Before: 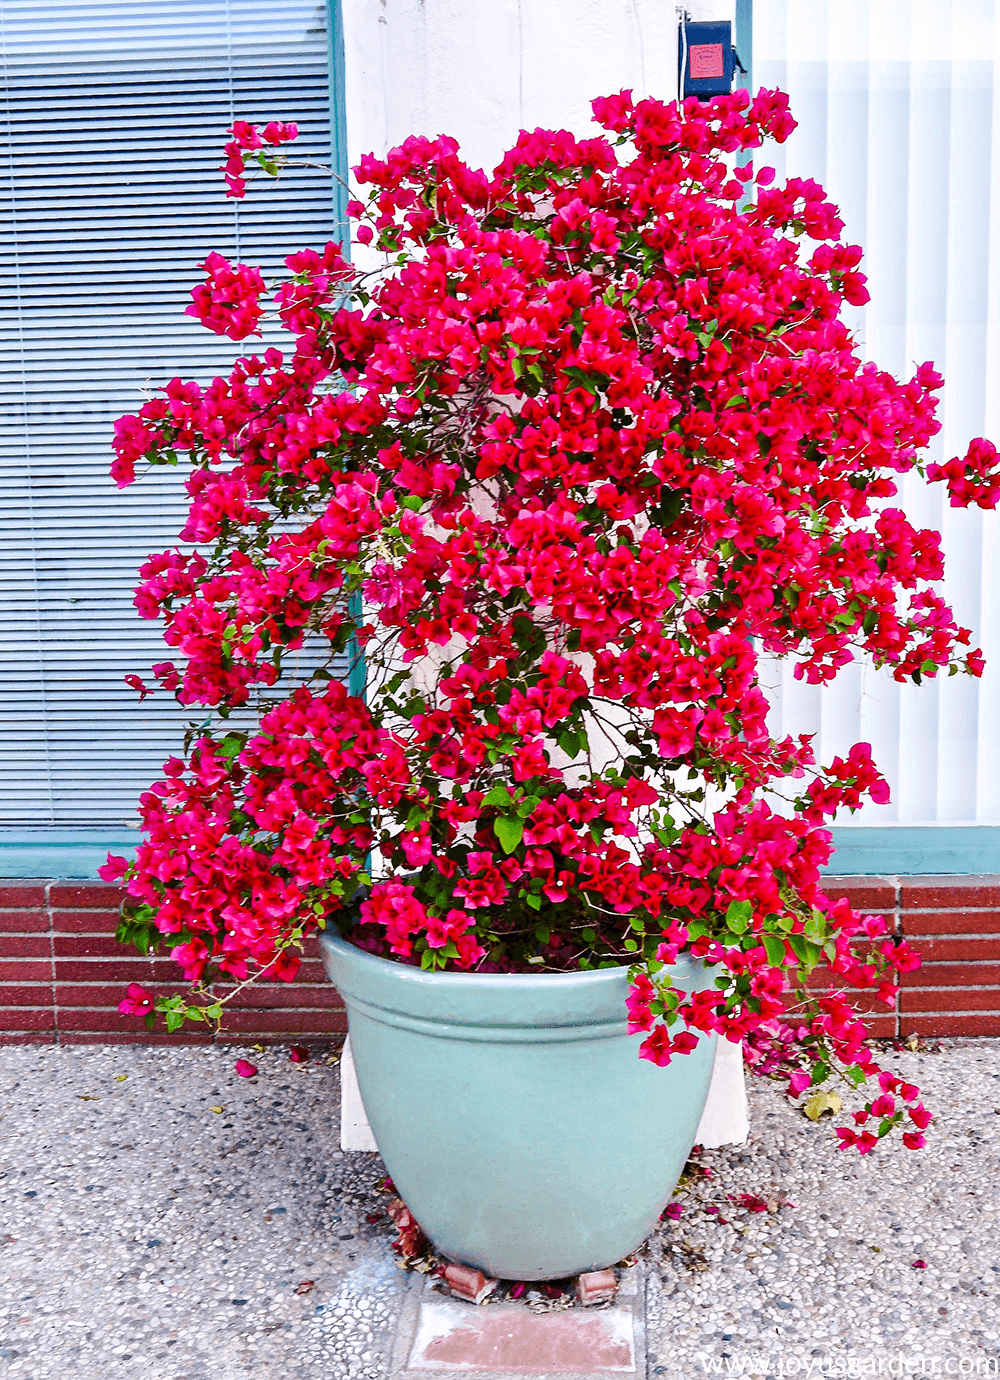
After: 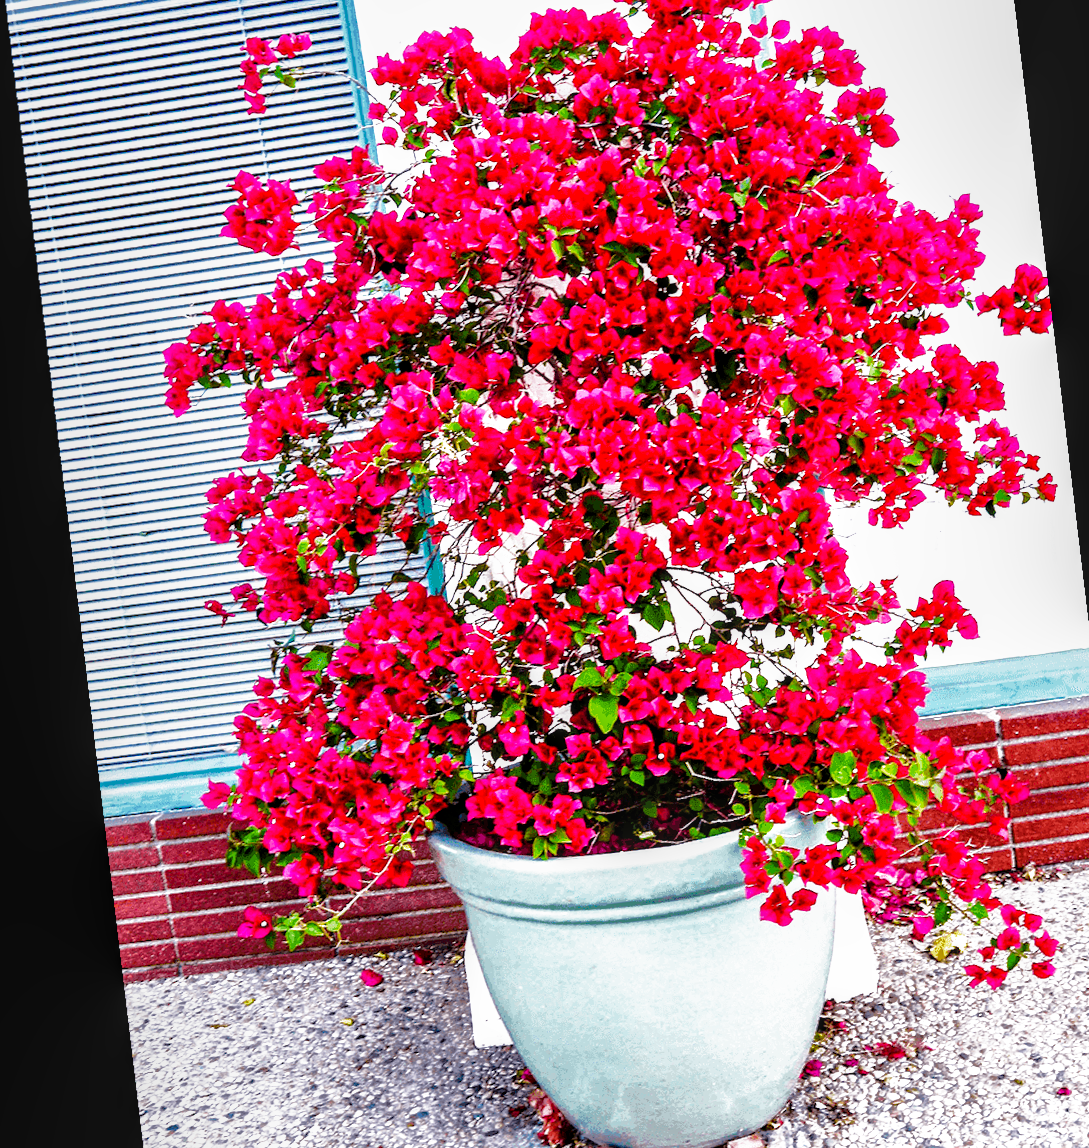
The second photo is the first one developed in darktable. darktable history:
filmic rgb: black relative exposure -8.7 EV, white relative exposure 2.7 EV, threshold 3 EV, target black luminance 0%, hardness 6.25, latitude 75%, contrast 1.325, highlights saturation mix -5%, preserve chrominance no, color science v5 (2021), iterations of high-quality reconstruction 0, enable highlight reconstruction true
local contrast: on, module defaults
crop and rotate: angle 0.03°, top 11.643%, right 5.651%, bottom 11.189%
exposure: black level correction 0, exposure 0.7 EV, compensate highlight preservation false
shadows and highlights: shadows 40, highlights -60
rotate and perspective: rotation -6.83°, automatic cropping off
